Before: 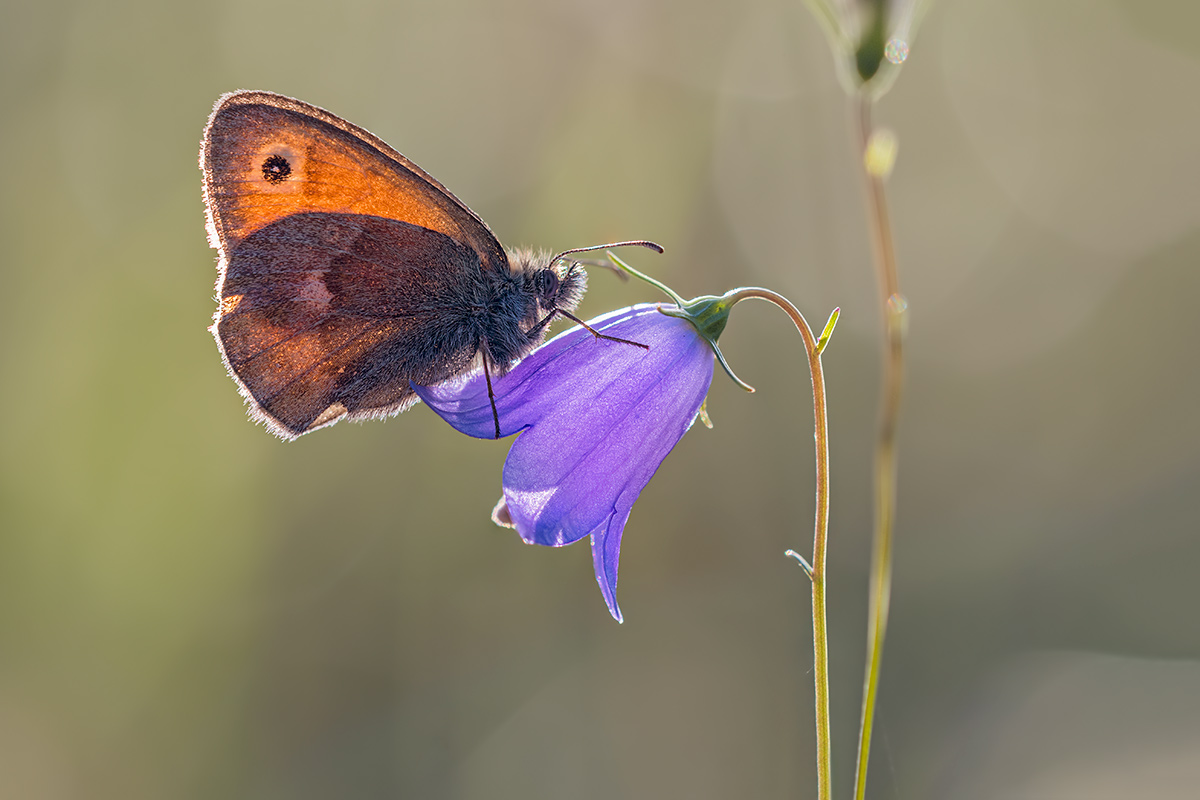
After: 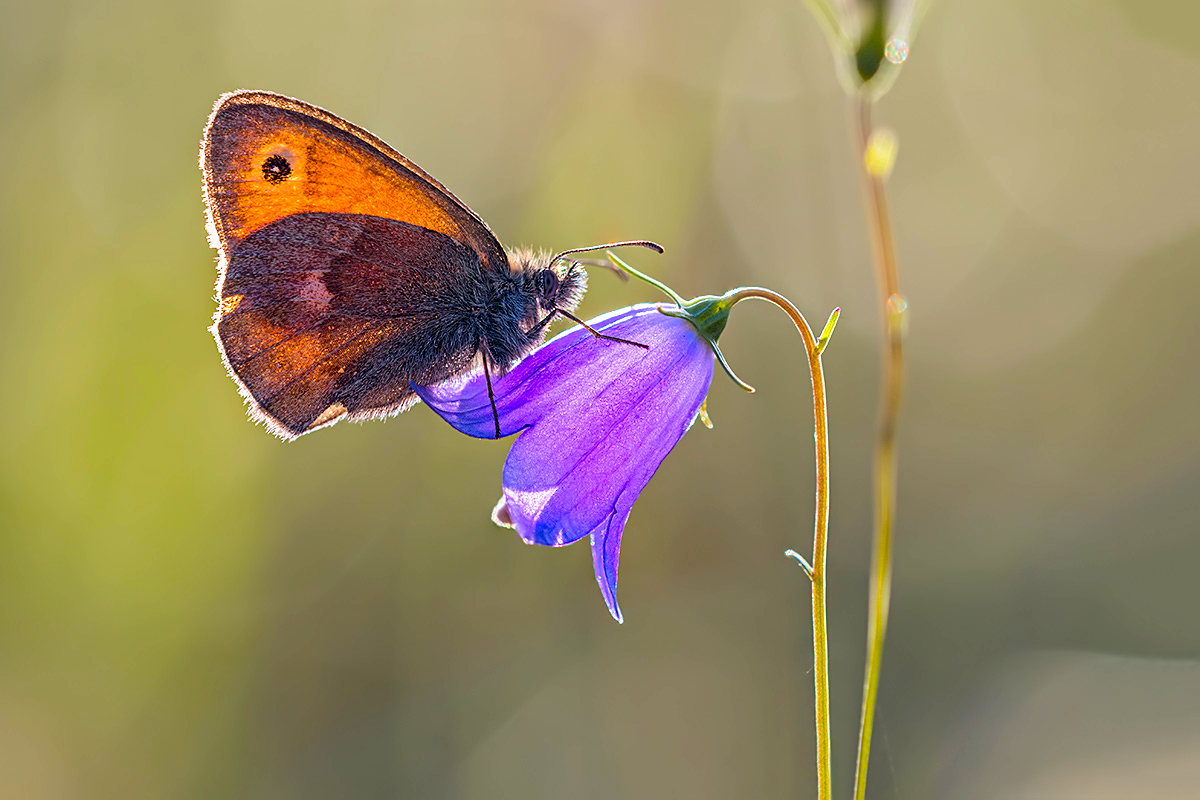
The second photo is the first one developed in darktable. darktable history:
color balance rgb: linear chroma grading › global chroma 15%, perceptual saturation grading › global saturation 30%
sharpen: amount 0.2
tone equalizer: -8 EV -0.417 EV, -7 EV -0.389 EV, -6 EV -0.333 EV, -5 EV -0.222 EV, -3 EV 0.222 EV, -2 EV 0.333 EV, -1 EV 0.389 EV, +0 EV 0.417 EV, edges refinement/feathering 500, mask exposure compensation -1.57 EV, preserve details no
